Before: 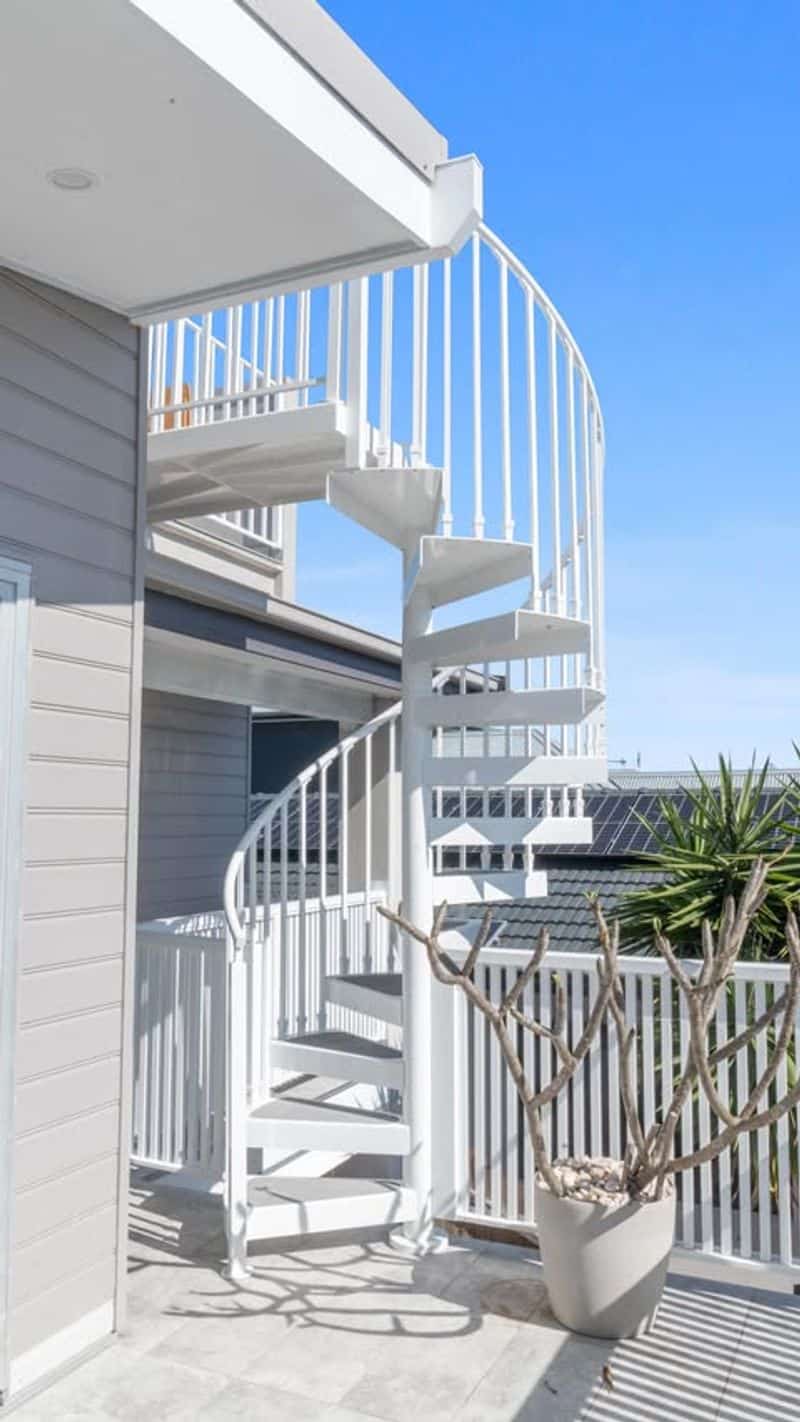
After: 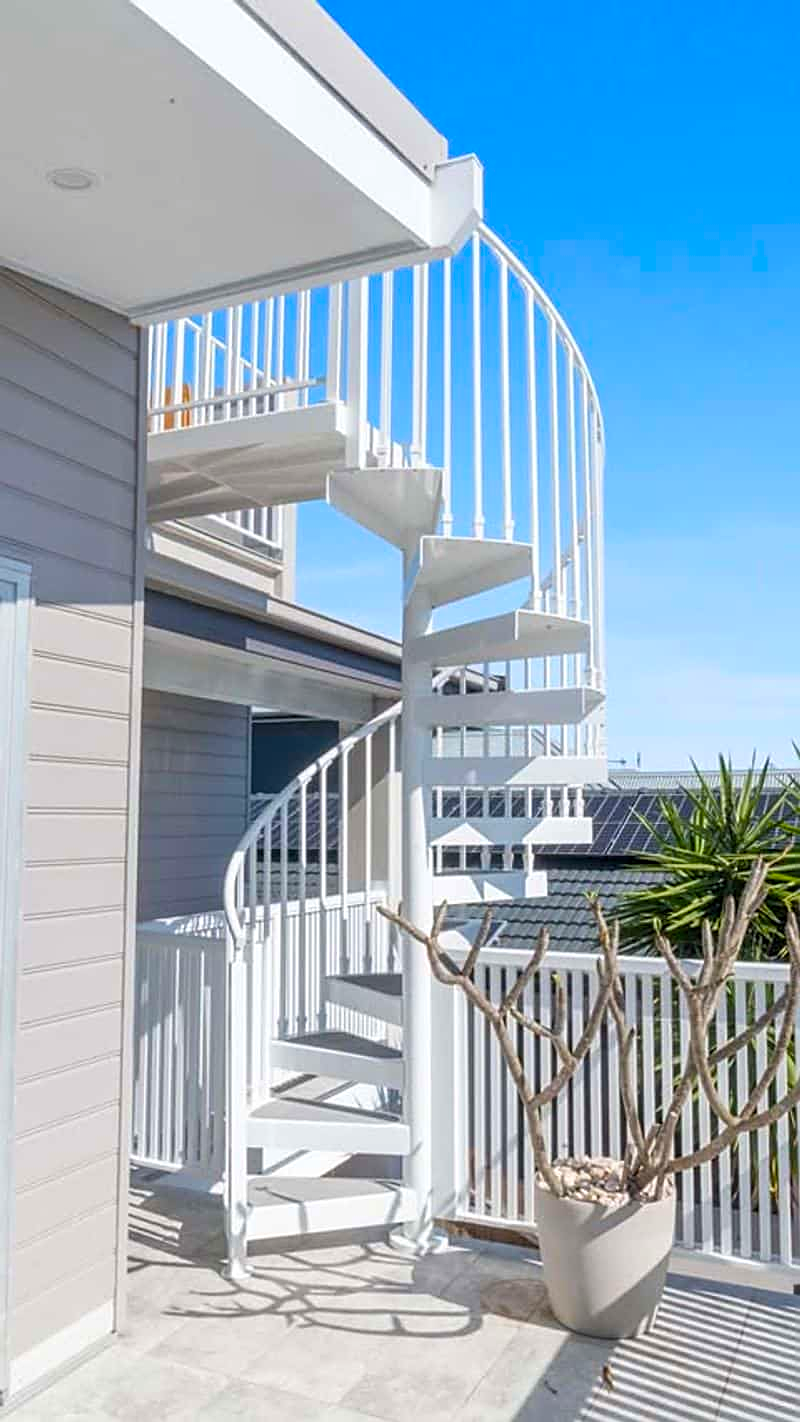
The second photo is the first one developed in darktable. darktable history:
sharpen: on, module defaults
color balance rgb: perceptual saturation grading › global saturation 40%, global vibrance 15%
tone curve: curves: ch0 [(0, 0) (0.003, 0.003) (0.011, 0.011) (0.025, 0.025) (0.044, 0.045) (0.069, 0.07) (0.1, 0.1) (0.136, 0.137) (0.177, 0.179) (0.224, 0.226) (0.277, 0.279) (0.335, 0.338) (0.399, 0.402) (0.468, 0.472) (0.543, 0.547) (0.623, 0.628) (0.709, 0.715) (0.801, 0.807) (0.898, 0.902) (1, 1)], preserve colors none
